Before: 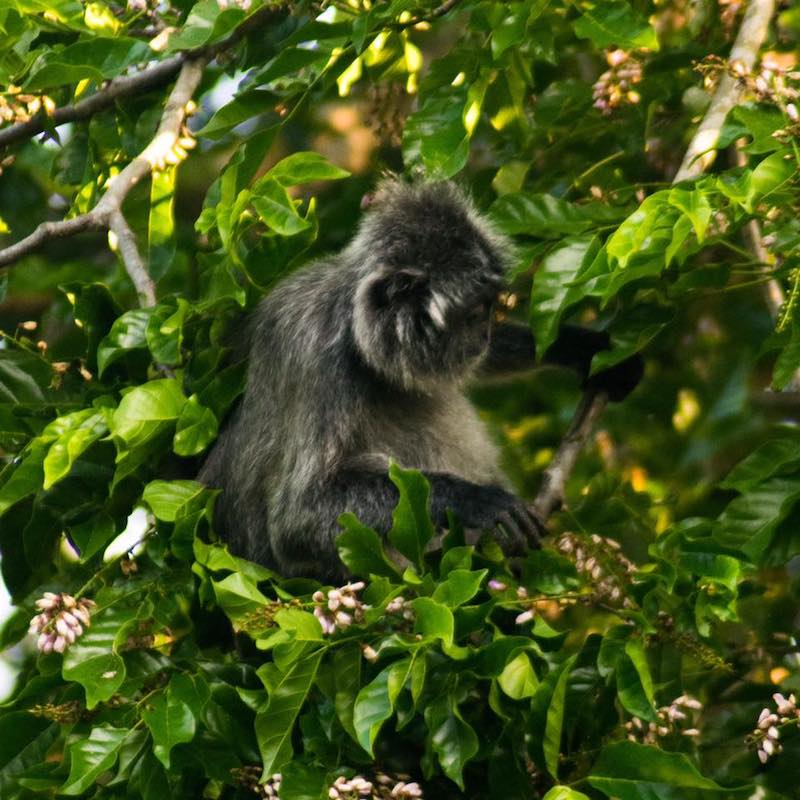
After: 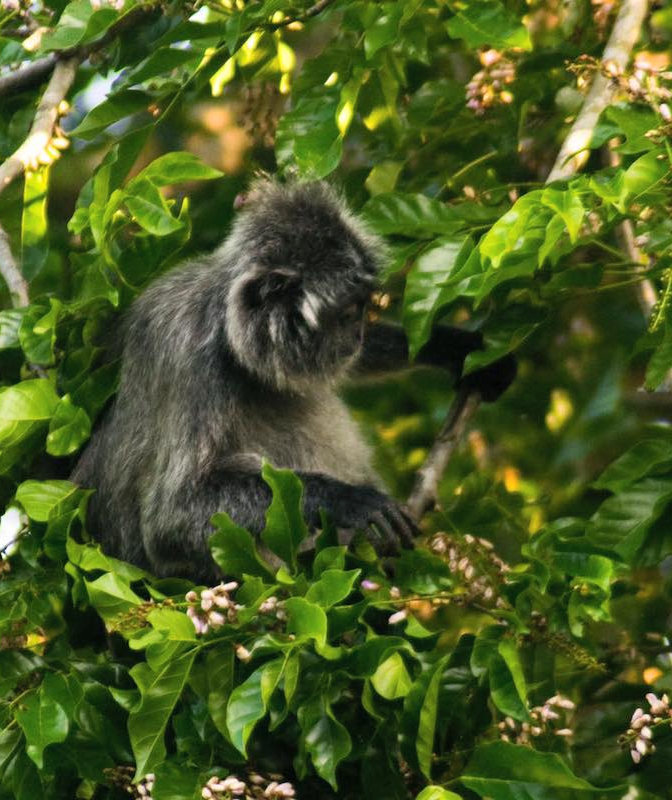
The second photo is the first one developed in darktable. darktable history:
contrast brightness saturation: contrast 0.055, brightness 0.063, saturation 0.009
crop: left 15.945%
